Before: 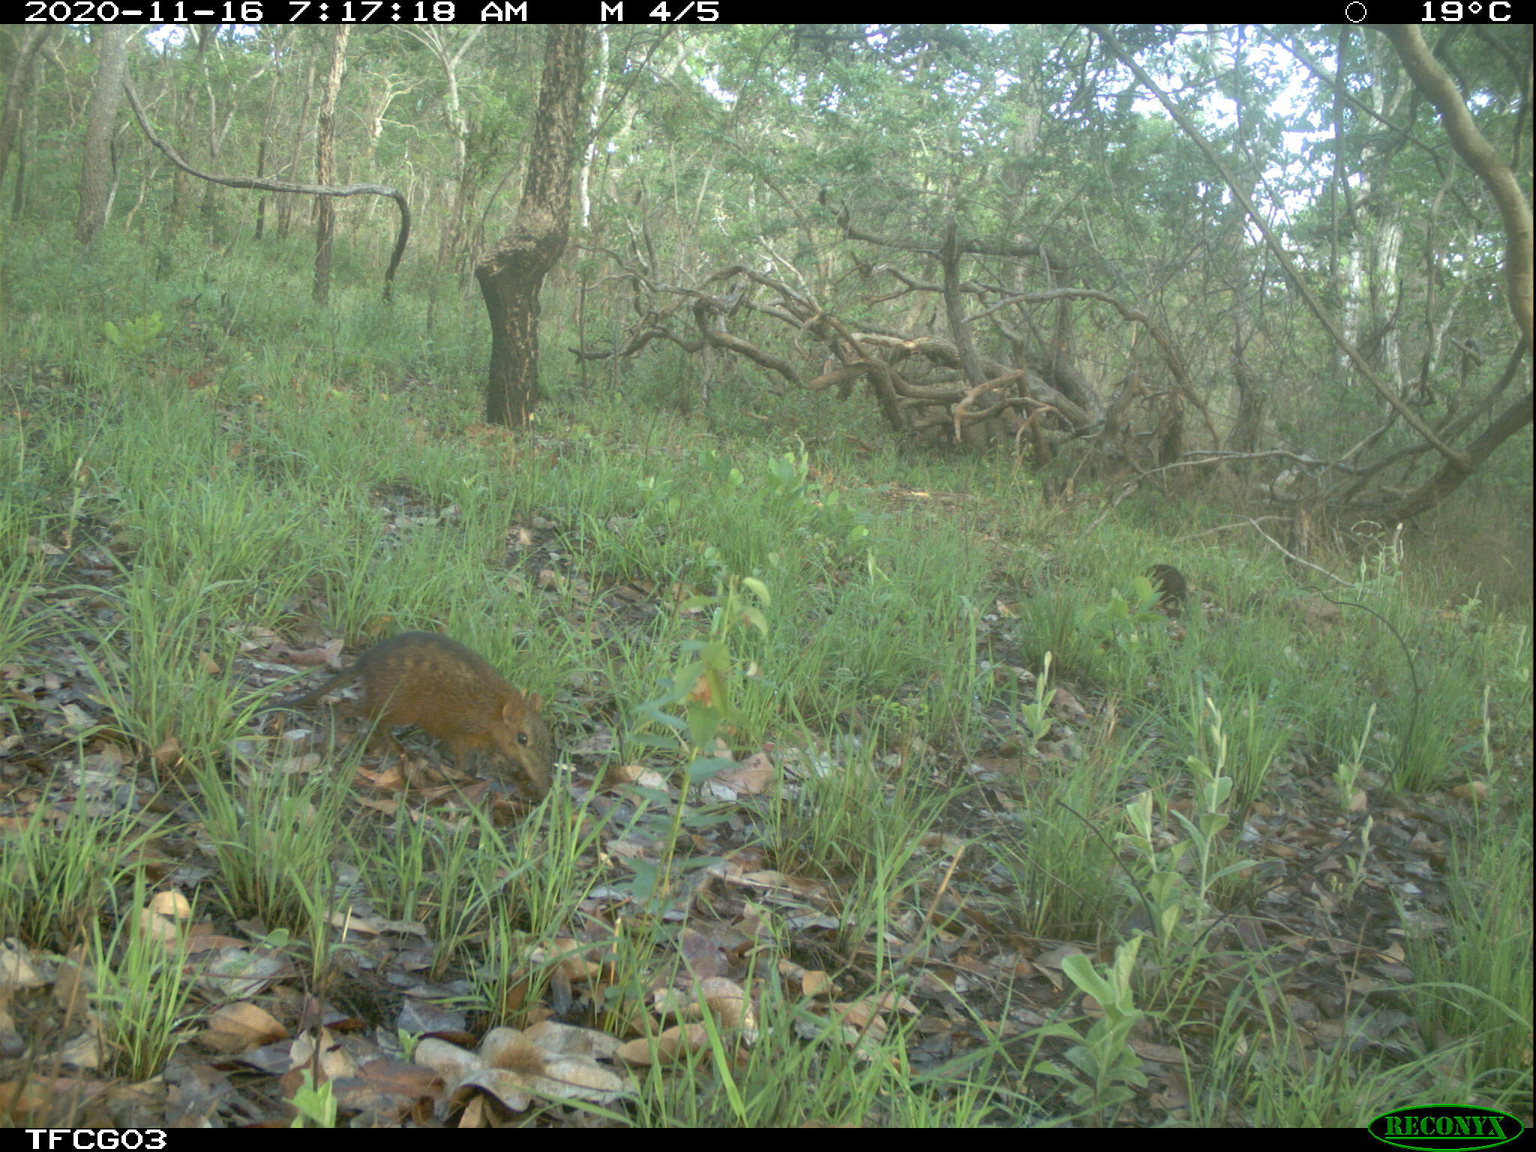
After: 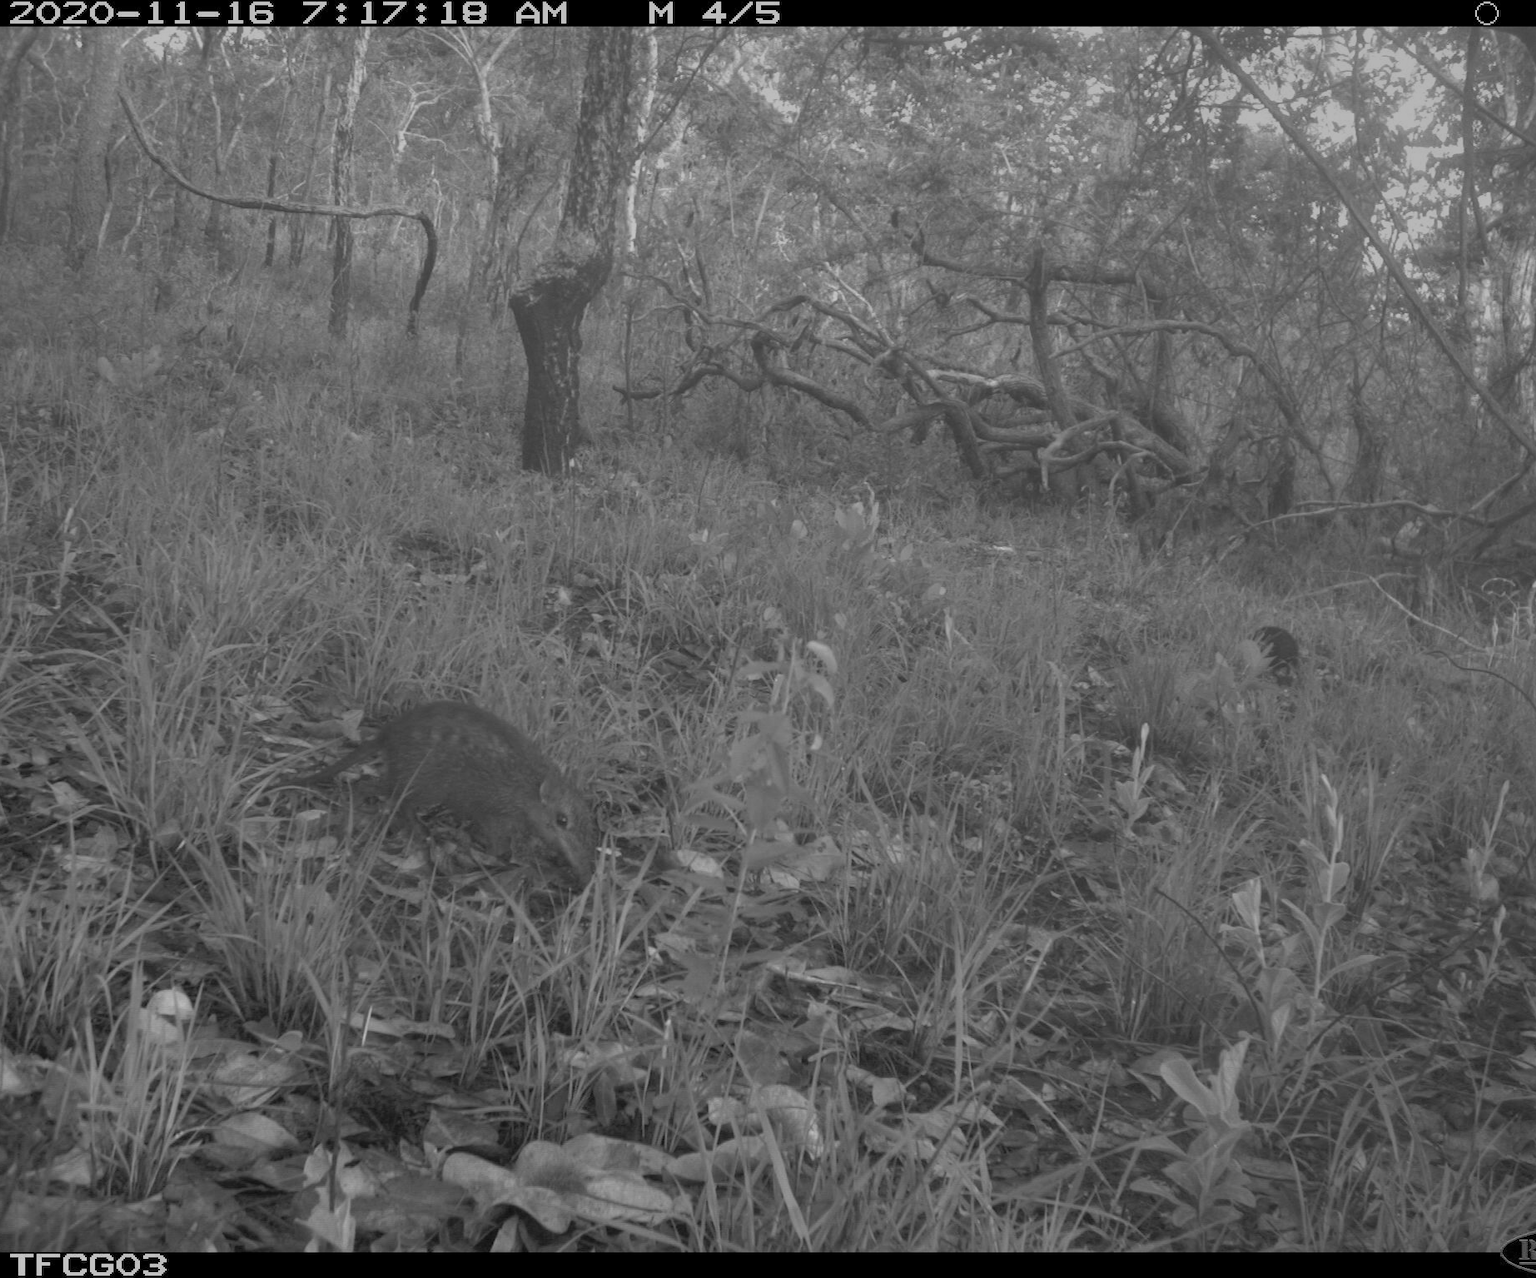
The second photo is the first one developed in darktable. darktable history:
monochrome: a 79.32, b 81.83, size 1.1
crop and rotate: left 1.088%, right 8.807%
